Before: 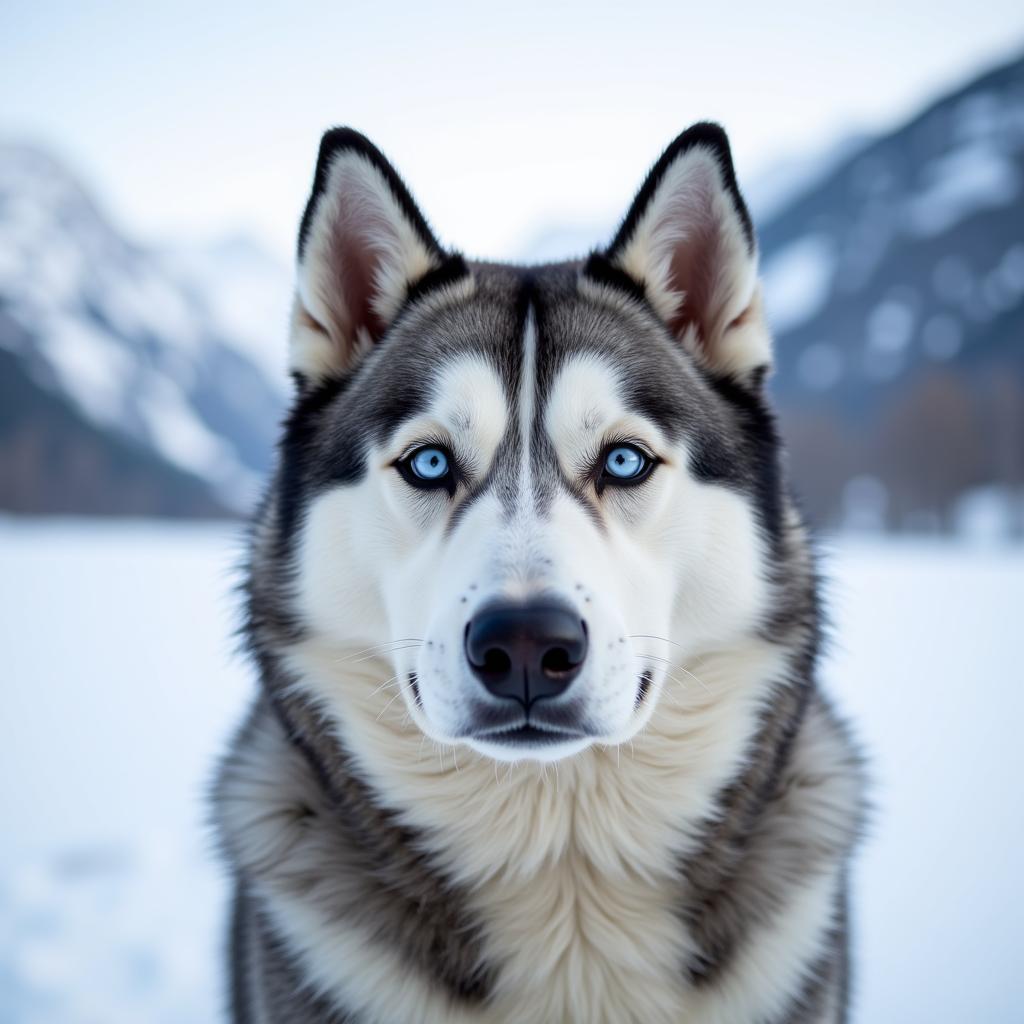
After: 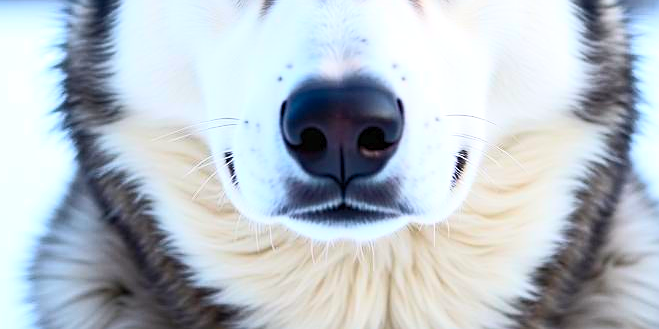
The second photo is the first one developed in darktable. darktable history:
contrast brightness saturation: contrast 0.243, brightness 0.241, saturation 0.375
color balance rgb: highlights gain › chroma 0.283%, highlights gain › hue 332.77°, perceptual saturation grading › global saturation 25.909%, perceptual brilliance grading › global brilliance 14.888%, perceptual brilliance grading › shadows -34.687%, contrast -10.513%
crop: left 18.049%, top 50.939%, right 17.525%, bottom 16.883%
sharpen: on, module defaults
tone equalizer: edges refinement/feathering 500, mask exposure compensation -1.57 EV, preserve details no
